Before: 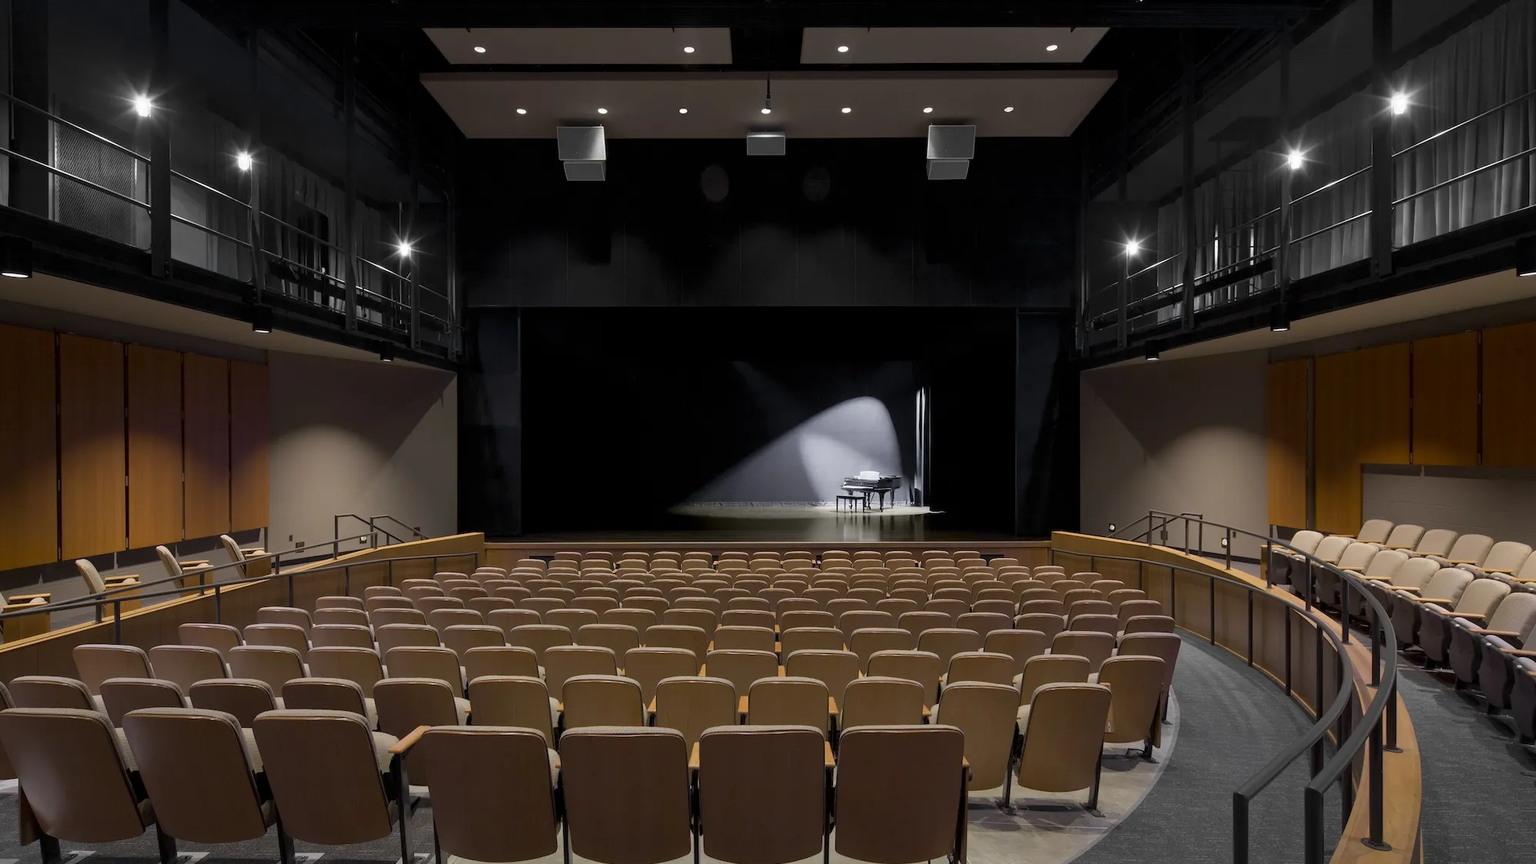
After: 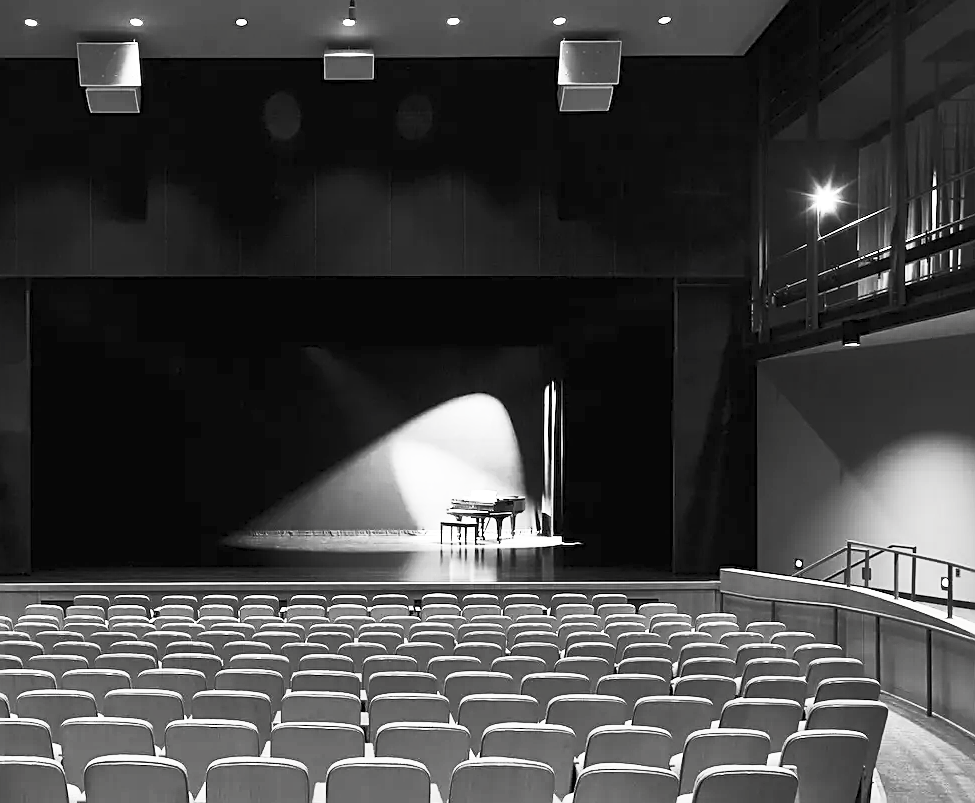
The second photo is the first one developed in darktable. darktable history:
crop: left 32.426%, top 10.946%, right 18.735%, bottom 17.47%
sharpen: on, module defaults
exposure: black level correction 0, exposure 0.695 EV, compensate highlight preservation false
contrast brightness saturation: contrast 0.543, brightness 0.462, saturation -0.992
